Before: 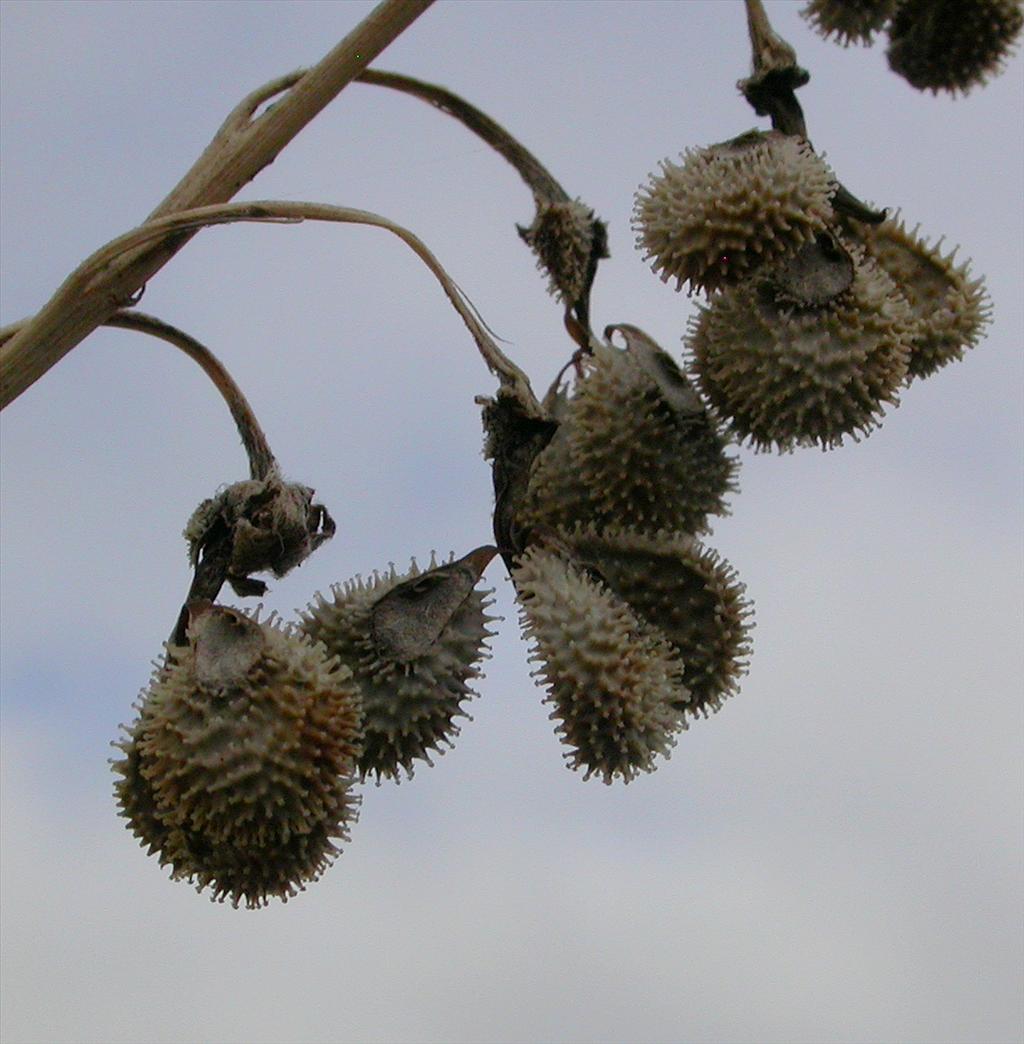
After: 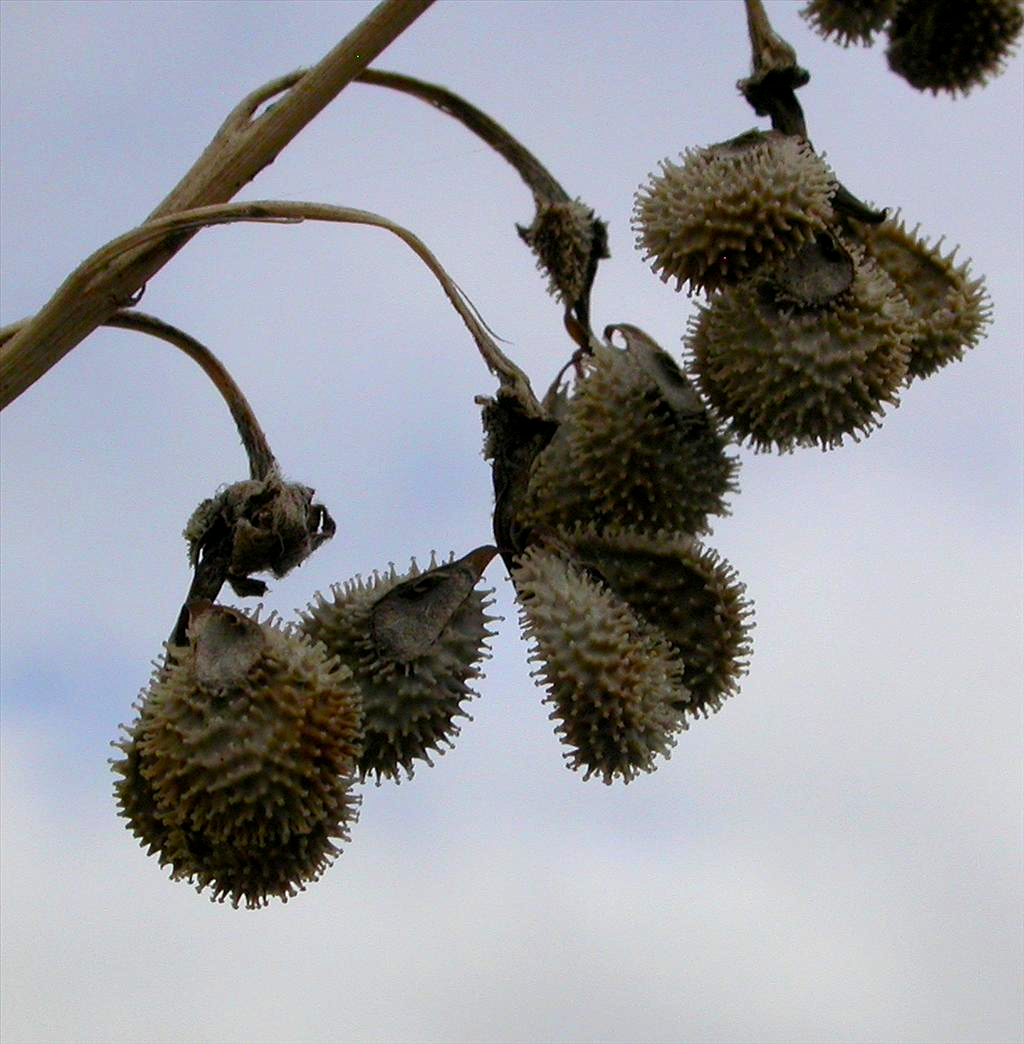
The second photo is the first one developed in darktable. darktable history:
color balance rgb: global offset › luminance -0.3%, global offset › hue 259.18°, perceptual saturation grading › global saturation 25.162%, perceptual brilliance grading › global brilliance 14.529%, perceptual brilliance grading › shadows -35.103%
